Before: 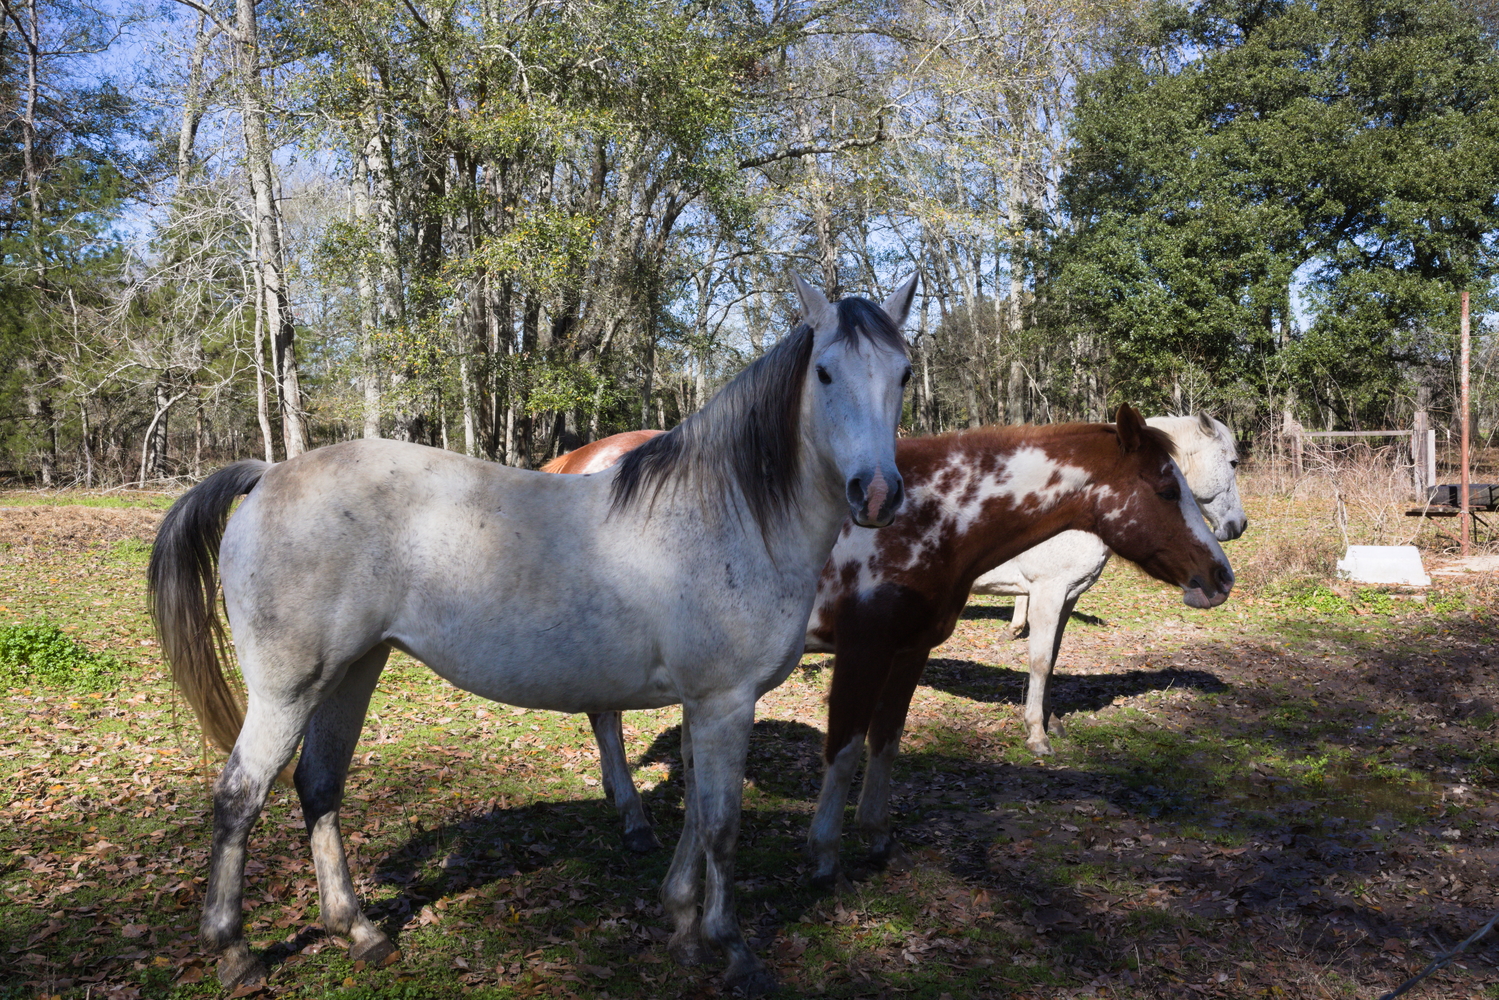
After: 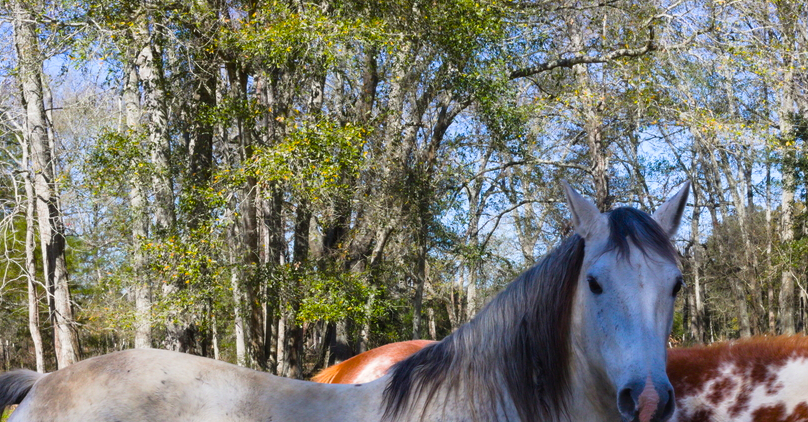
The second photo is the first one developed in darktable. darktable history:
crop: left 15.306%, top 9.065%, right 30.789%, bottom 48.638%
tone equalizer: on, module defaults
color balance rgb: linear chroma grading › global chroma 15%, perceptual saturation grading › global saturation 30%
